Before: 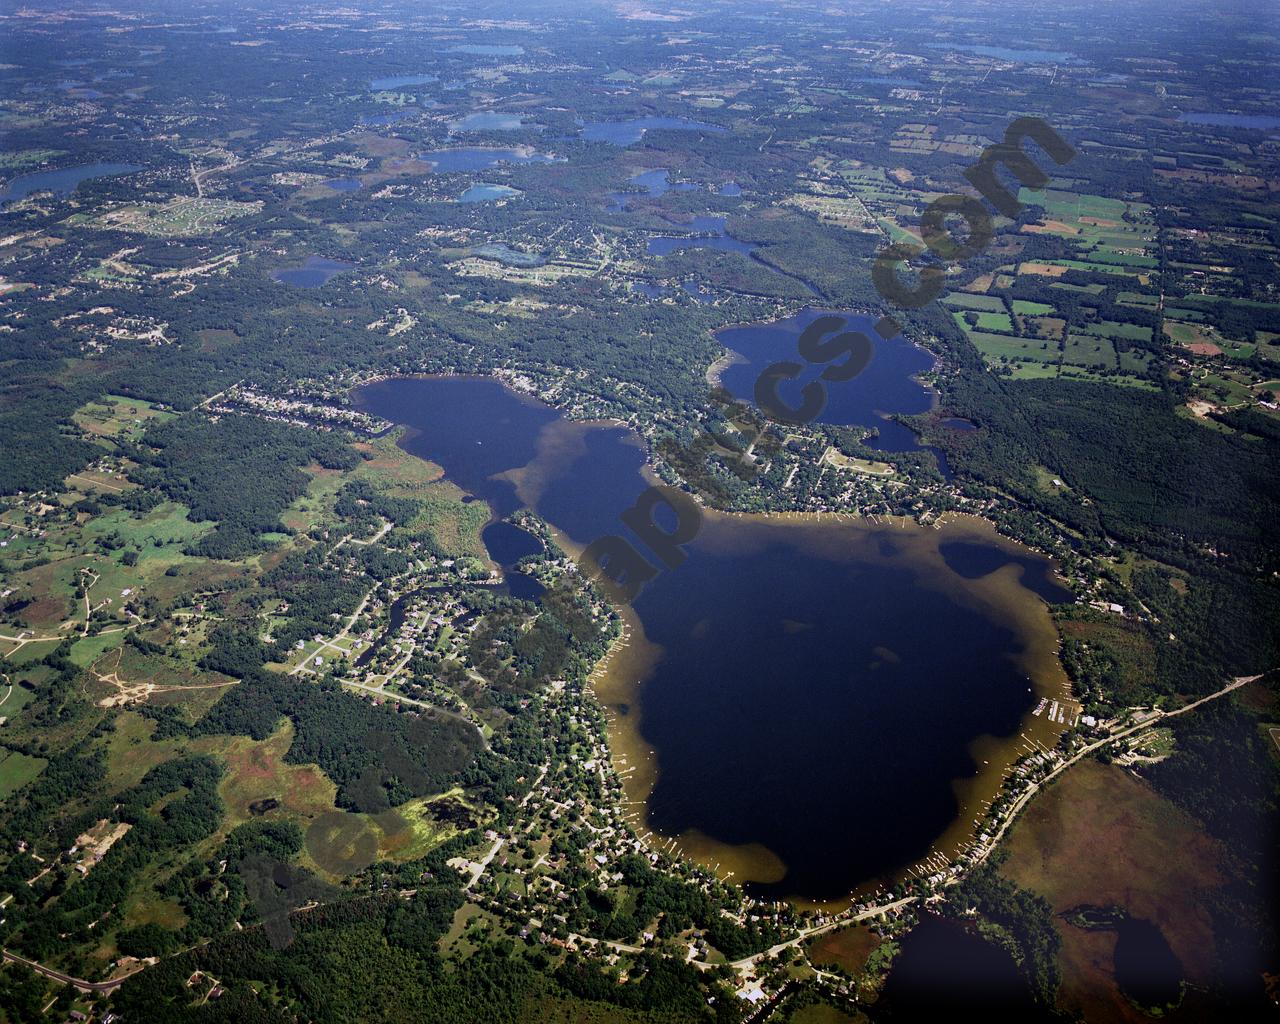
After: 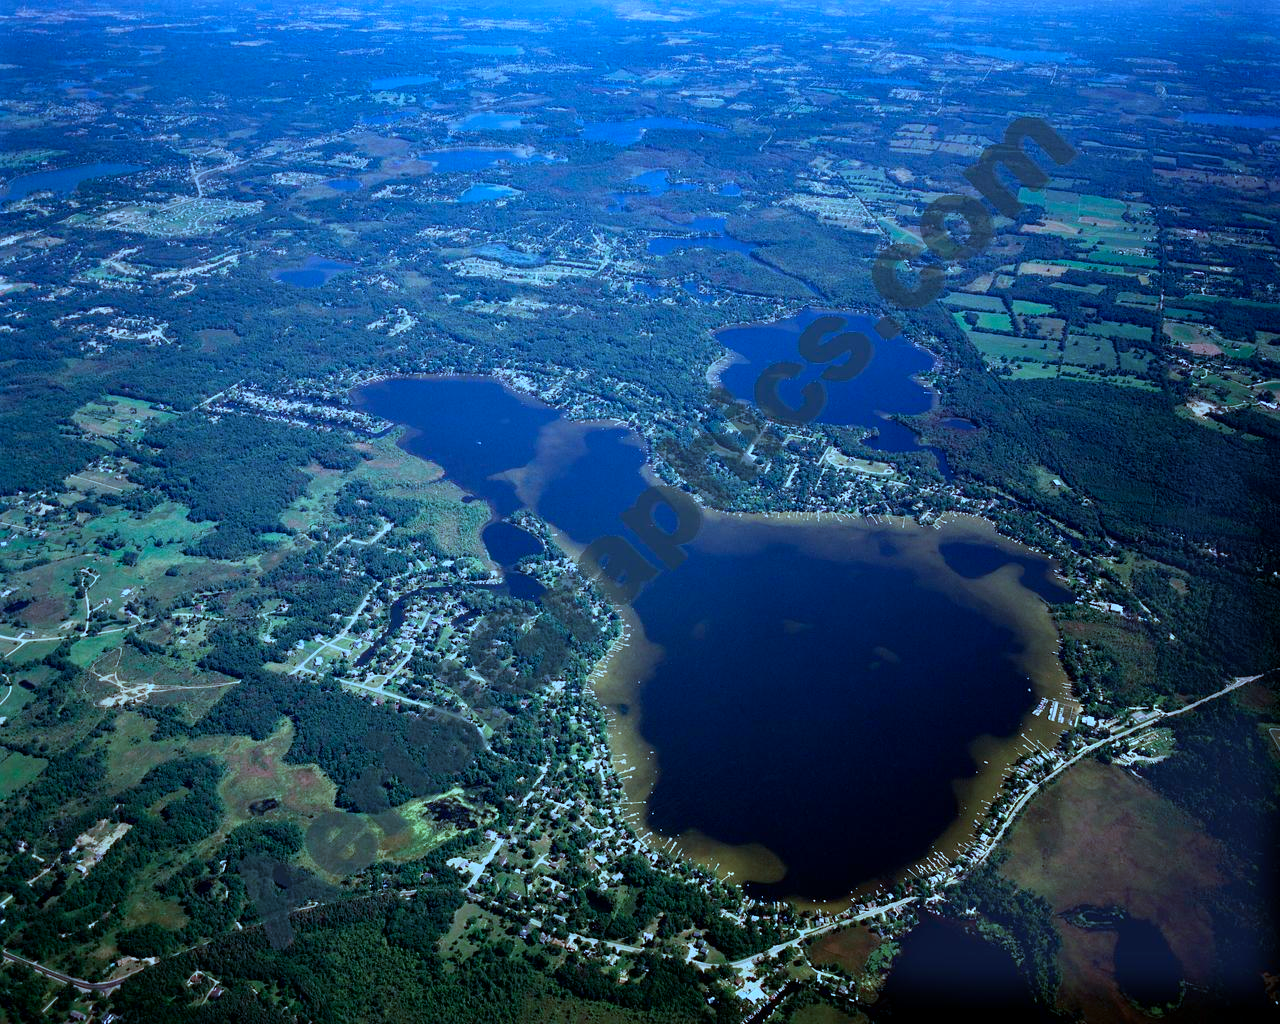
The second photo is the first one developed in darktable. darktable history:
color calibration: illuminant custom, x 0.431, y 0.394, temperature 3117.21 K
